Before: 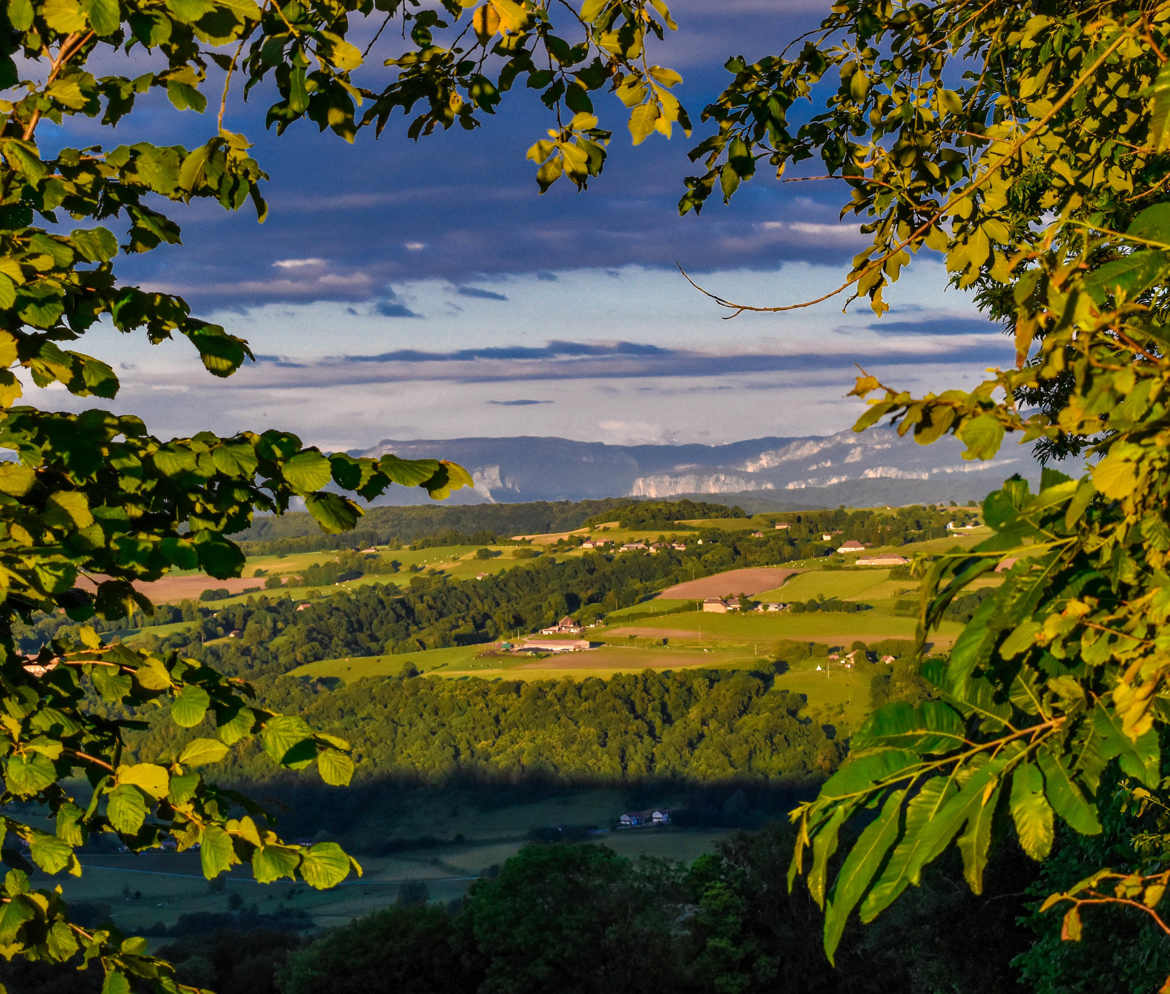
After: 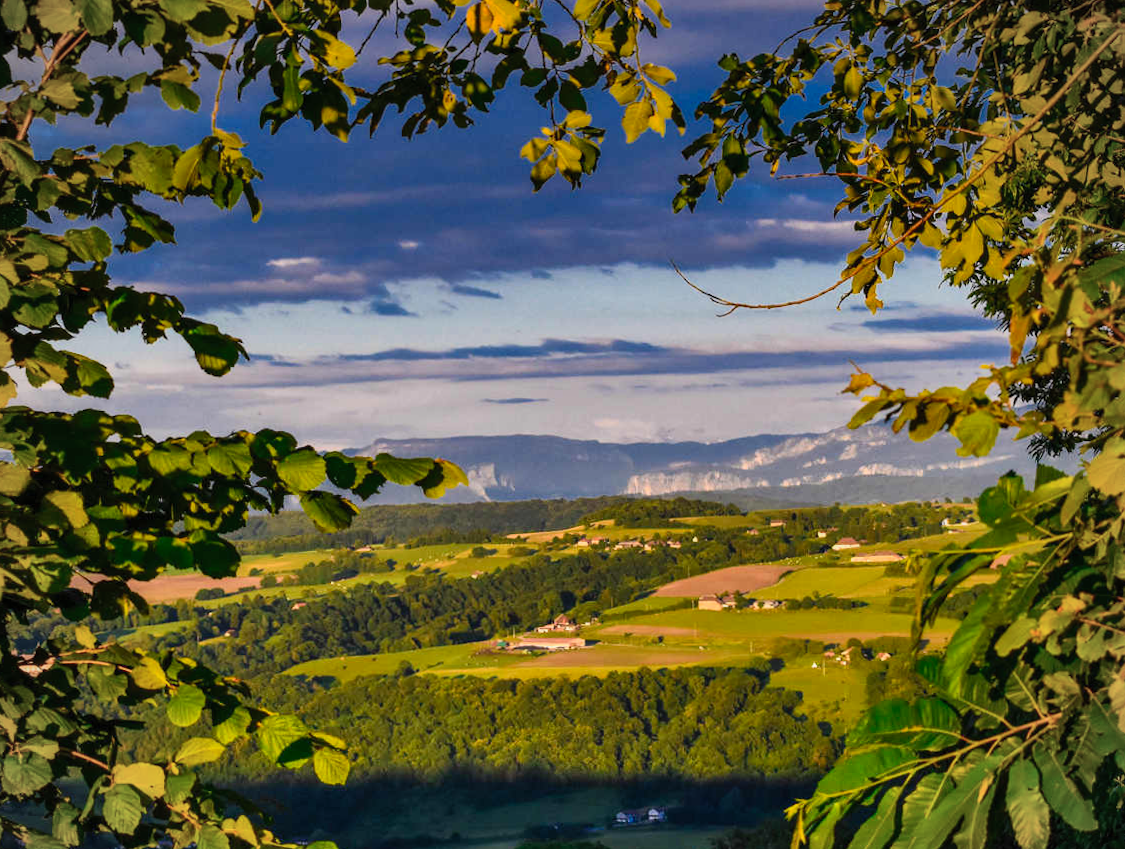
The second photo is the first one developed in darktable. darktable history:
graduated density: rotation 5.63°, offset 76.9
contrast brightness saturation: contrast 0.2, brightness 0.16, saturation 0.22
vignetting: fall-off radius 60.92%
crop and rotate: angle 0.2°, left 0.275%, right 3.127%, bottom 14.18%
